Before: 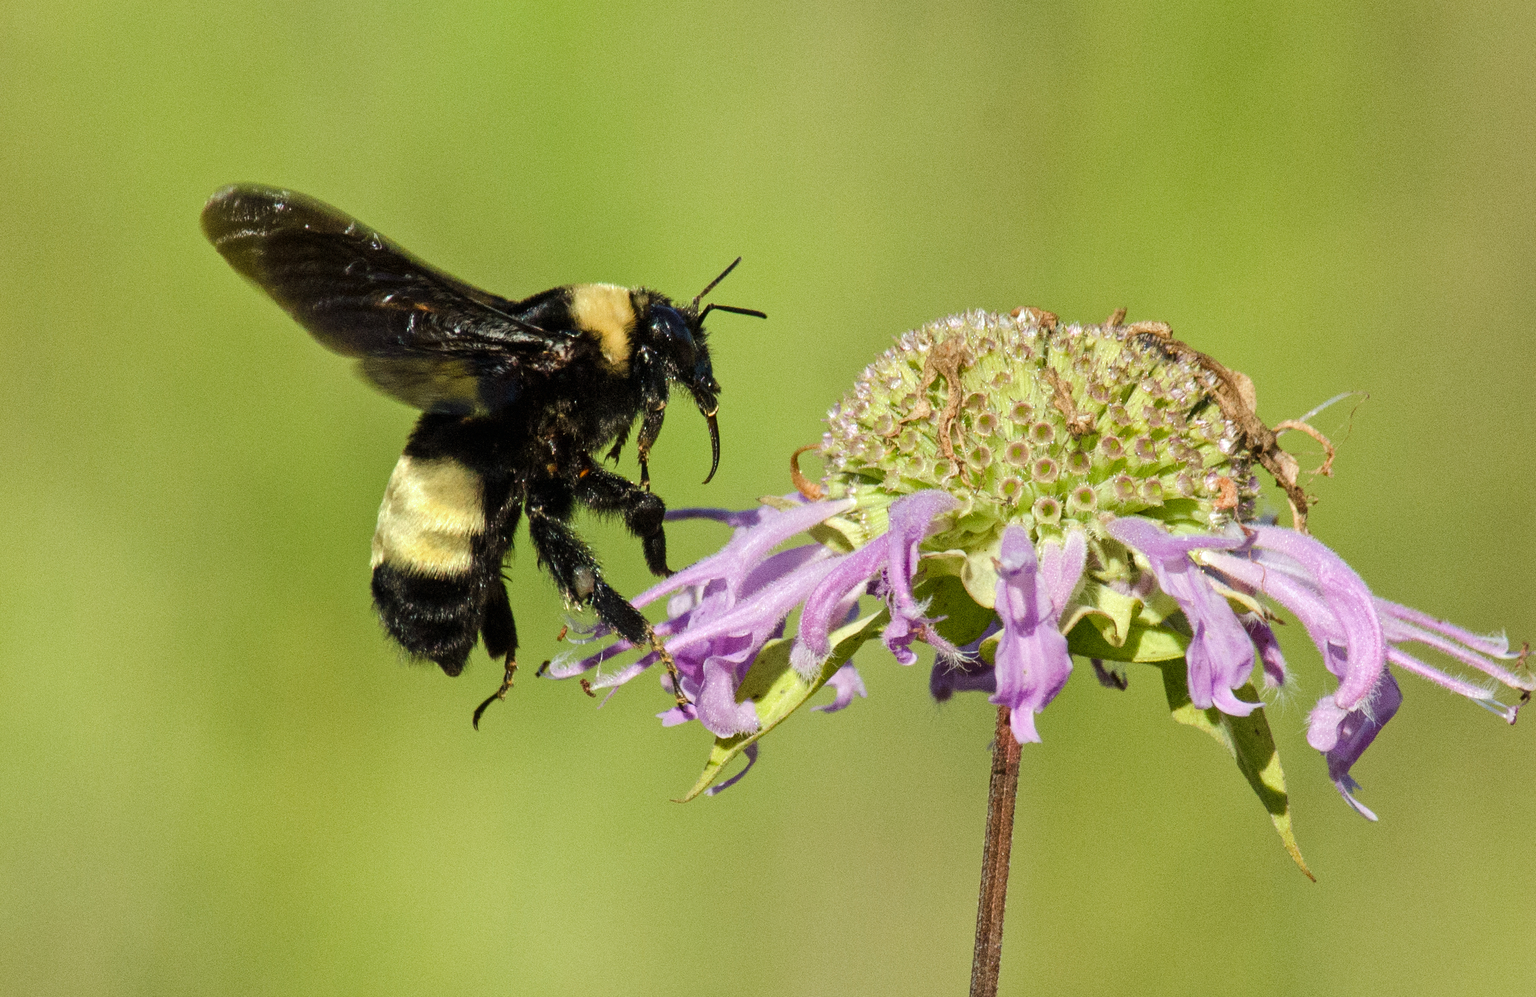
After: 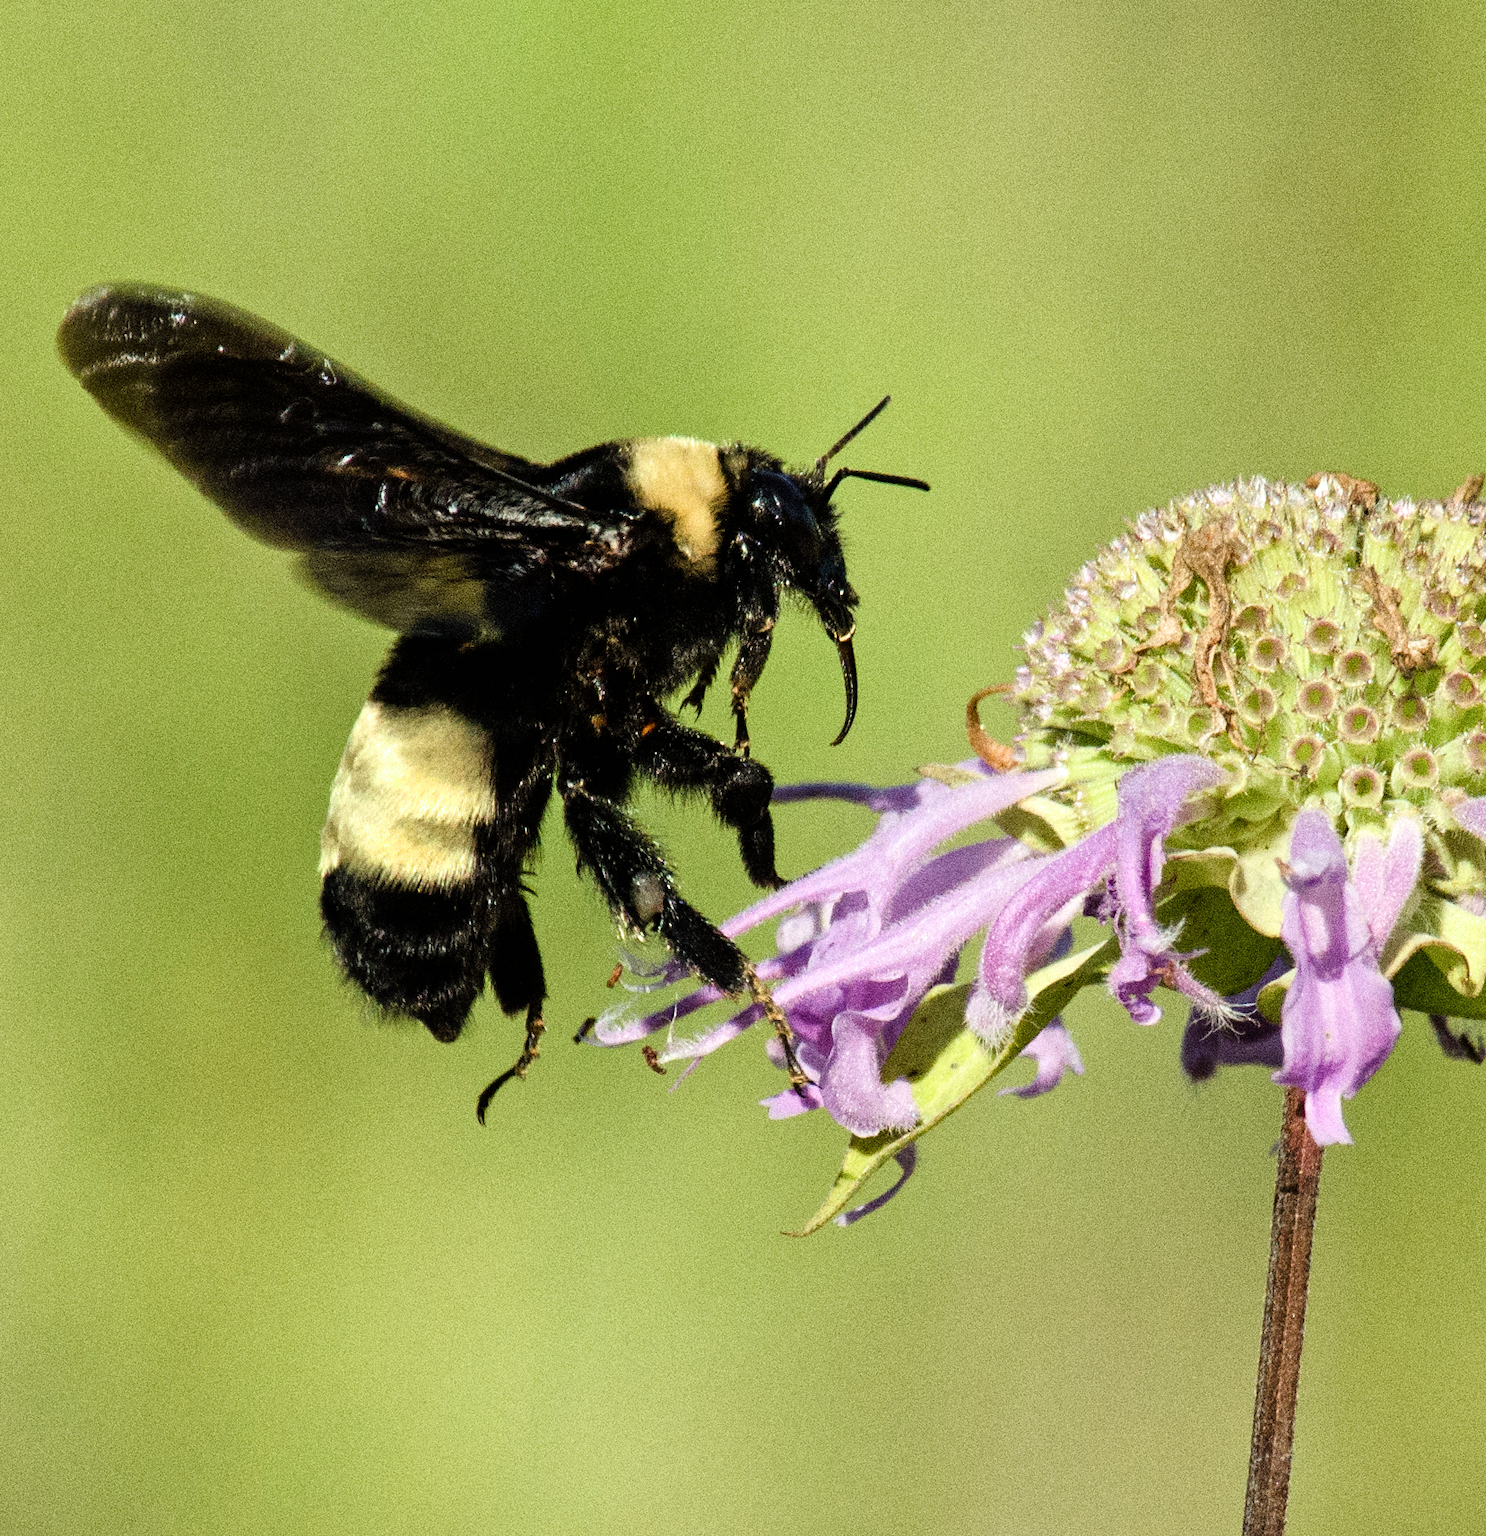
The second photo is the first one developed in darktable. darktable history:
crop: left 10.644%, right 26.528%
grain: coarseness 0.09 ISO, strength 40%
filmic rgb: white relative exposure 2.45 EV, hardness 6.33
